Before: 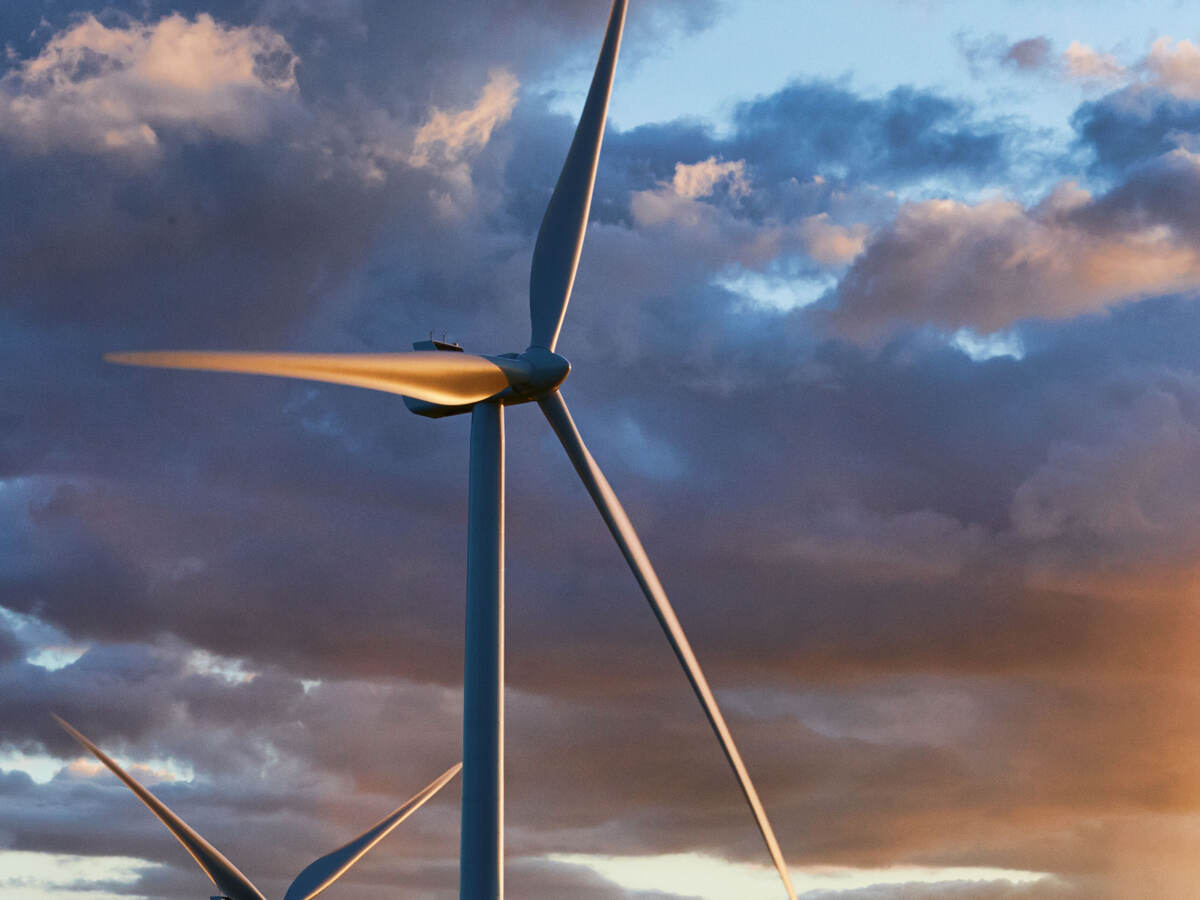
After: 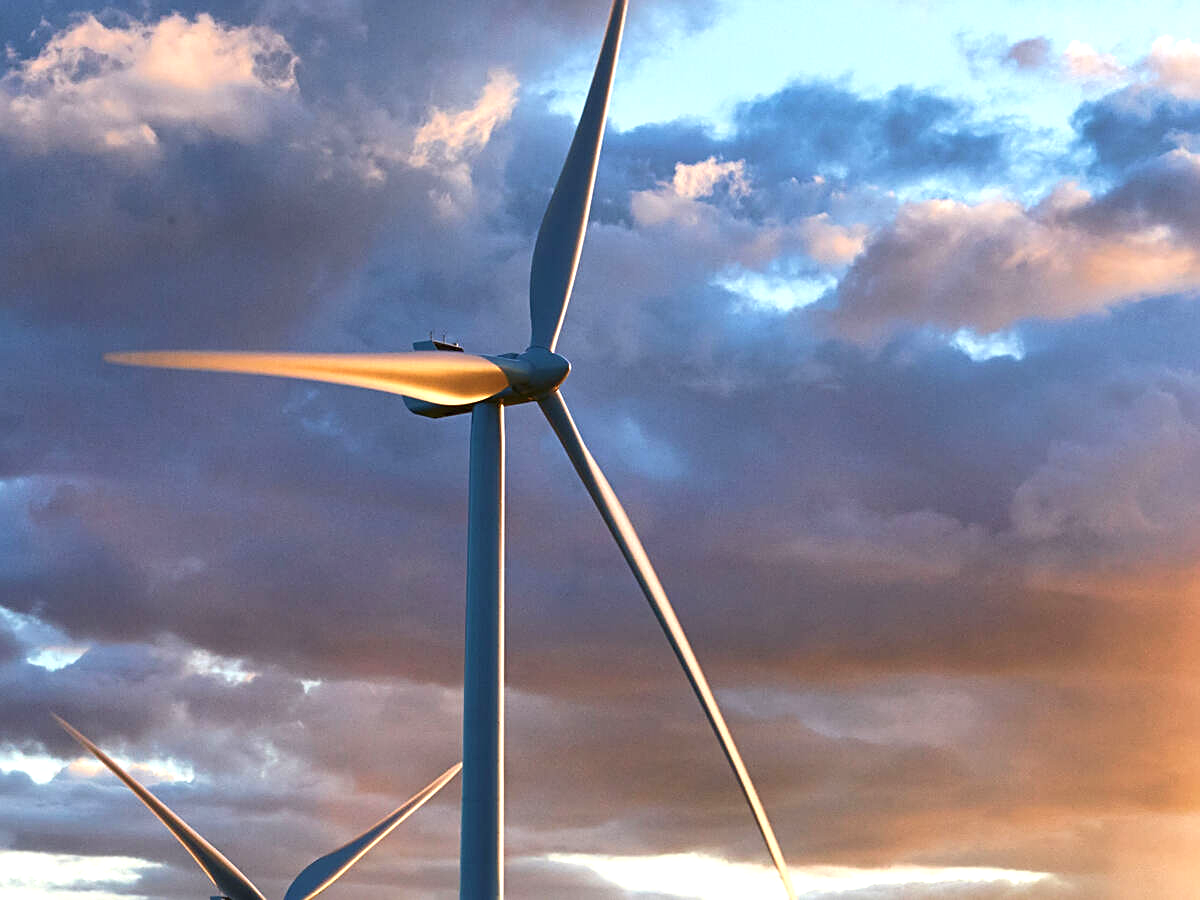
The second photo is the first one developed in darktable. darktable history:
exposure: black level correction 0, exposure 0.703 EV, compensate highlight preservation false
sharpen: on, module defaults
